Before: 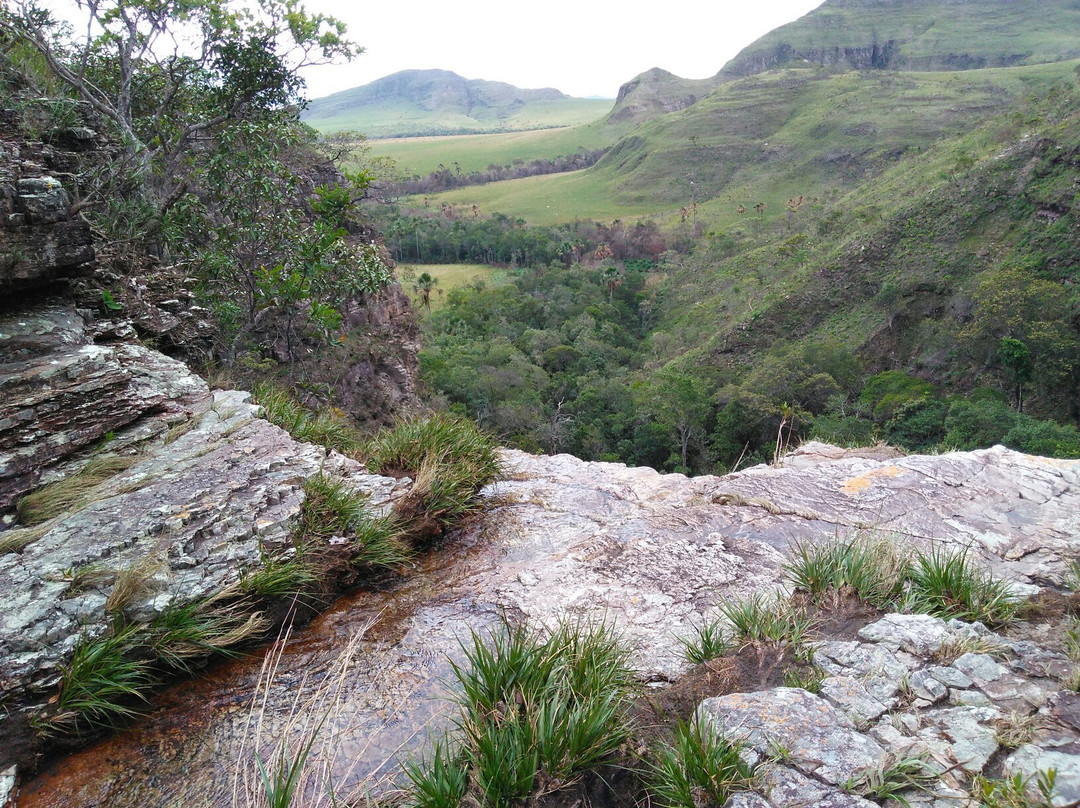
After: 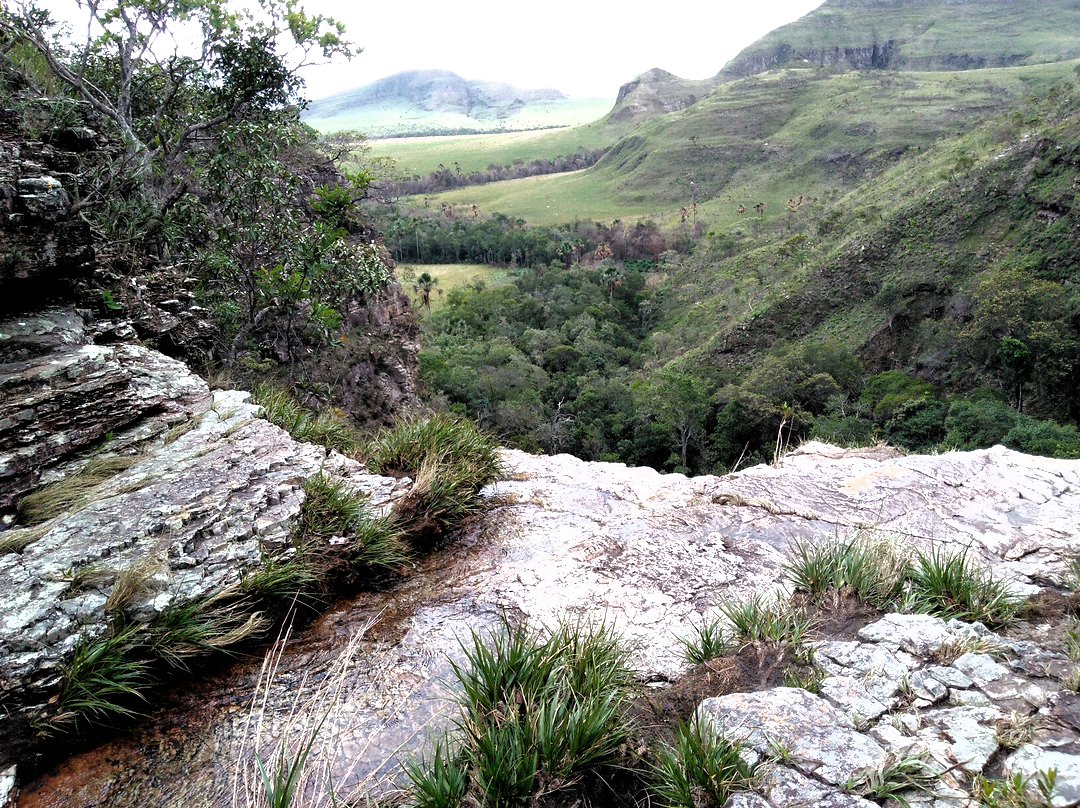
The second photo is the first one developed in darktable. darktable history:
shadows and highlights: highlights color adjustment 40.09%
filmic rgb: black relative exposure -8.2 EV, white relative exposure 2.23 EV, threshold 3.02 EV, hardness 7.19, latitude 85.45%, contrast 1.704, highlights saturation mix -3.28%, shadows ↔ highlights balance -3.03%, iterations of high-quality reconstruction 0, enable highlight reconstruction true
